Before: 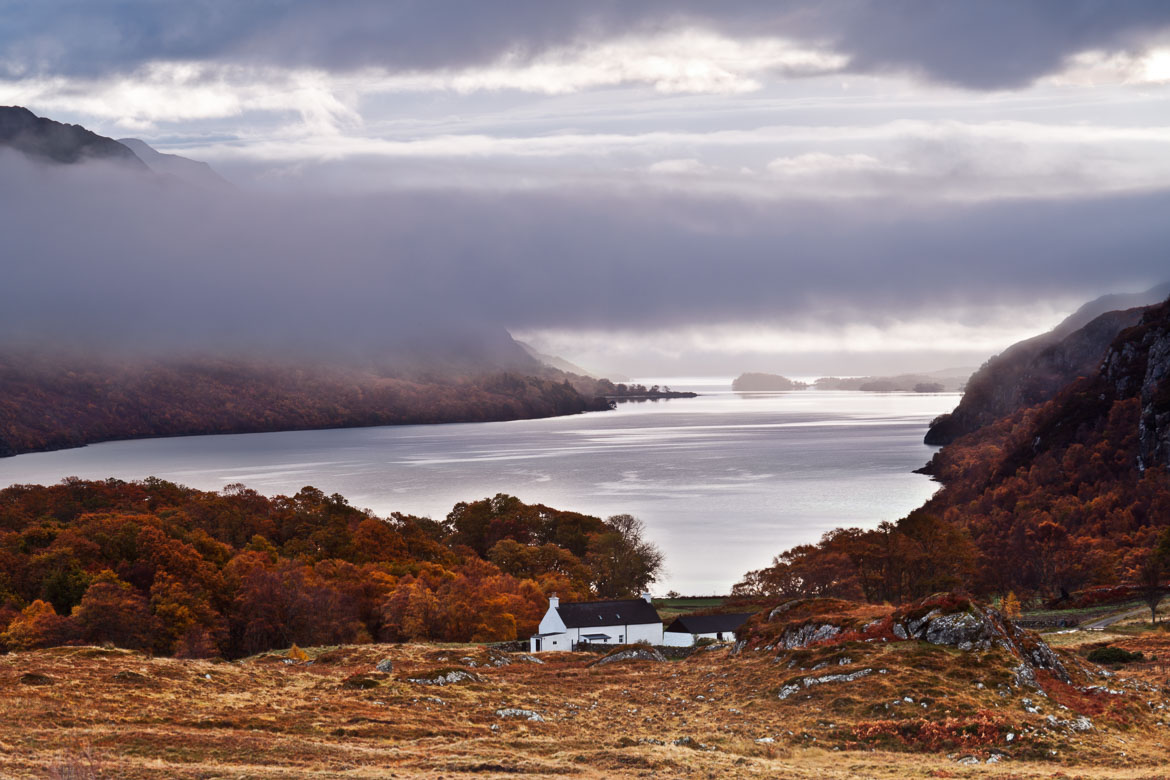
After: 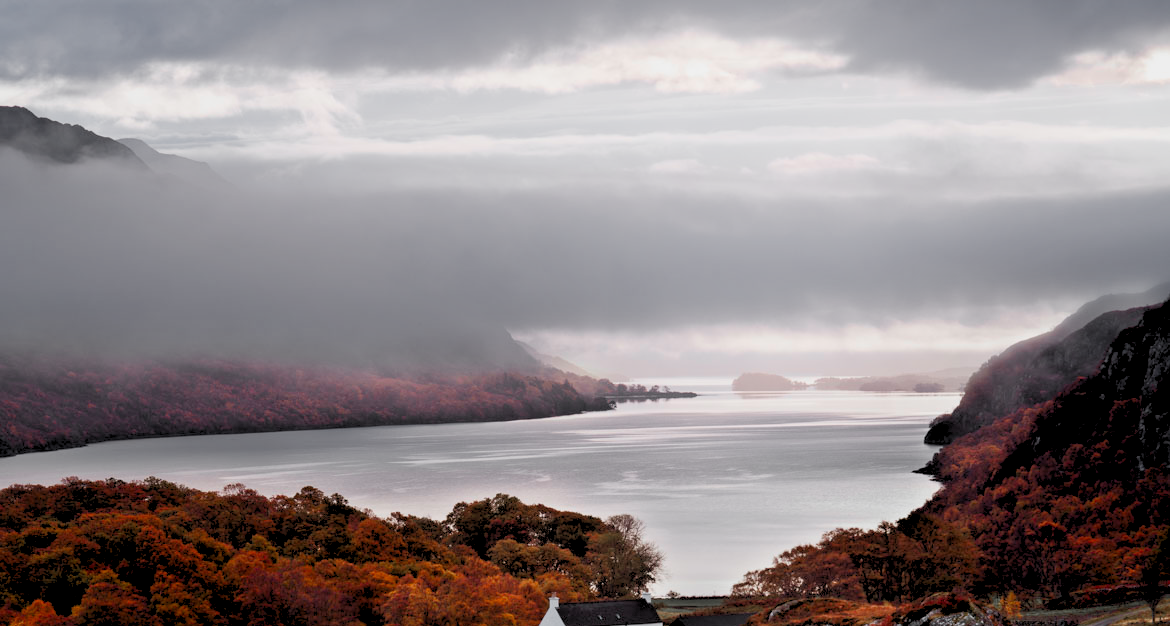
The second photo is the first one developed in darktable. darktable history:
shadows and highlights: shadows -40.15, highlights 62.88, soften with gaussian
rgb levels: preserve colors sum RGB, levels [[0.038, 0.433, 0.934], [0, 0.5, 1], [0, 0.5, 1]]
crop: bottom 19.644%
color zones: curves: ch1 [(0, 0.638) (0.193, 0.442) (0.286, 0.15) (0.429, 0.14) (0.571, 0.142) (0.714, 0.154) (0.857, 0.175) (1, 0.638)]
